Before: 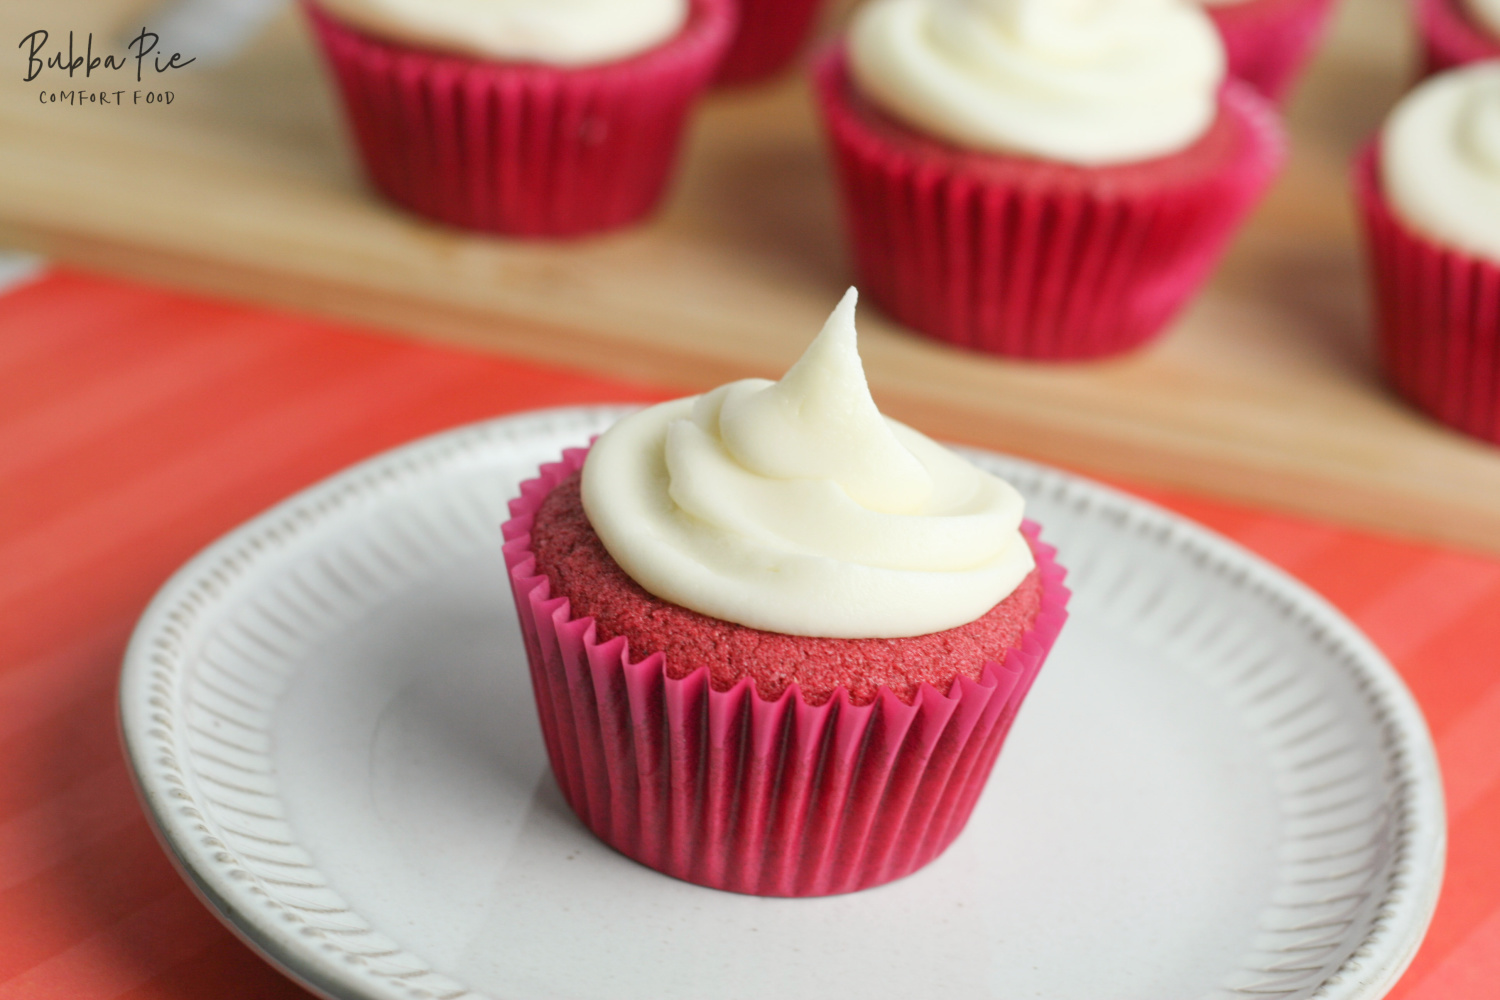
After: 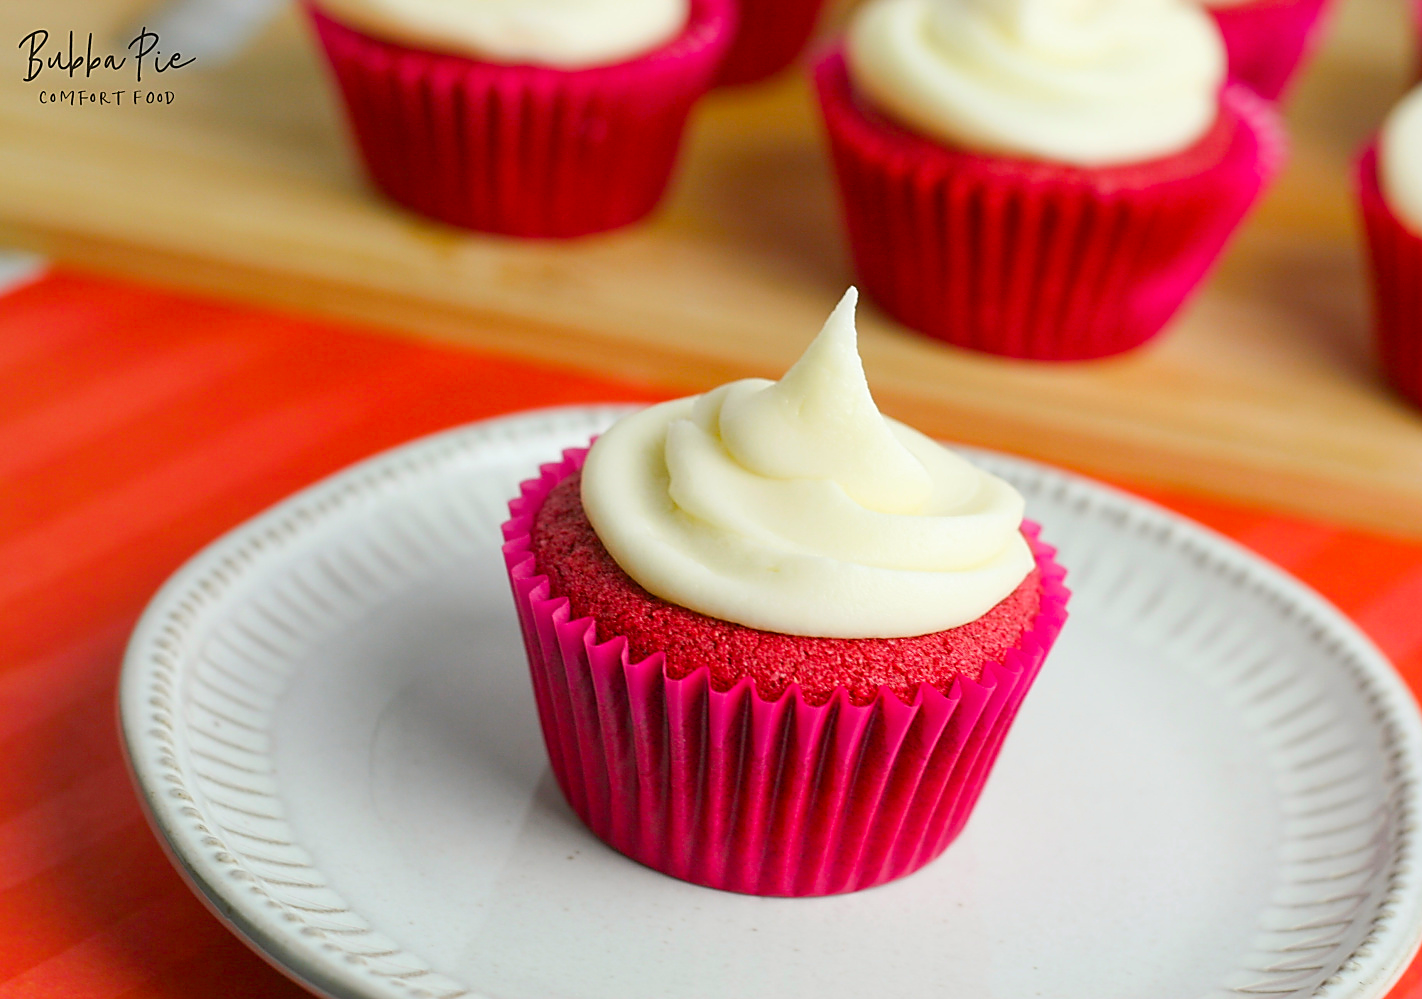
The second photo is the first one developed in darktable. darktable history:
crop and rotate: right 5.167%
color balance rgb: linear chroma grading › global chroma 15%, perceptual saturation grading › global saturation 30%
sharpen: radius 1.4, amount 1.25, threshold 0.7
